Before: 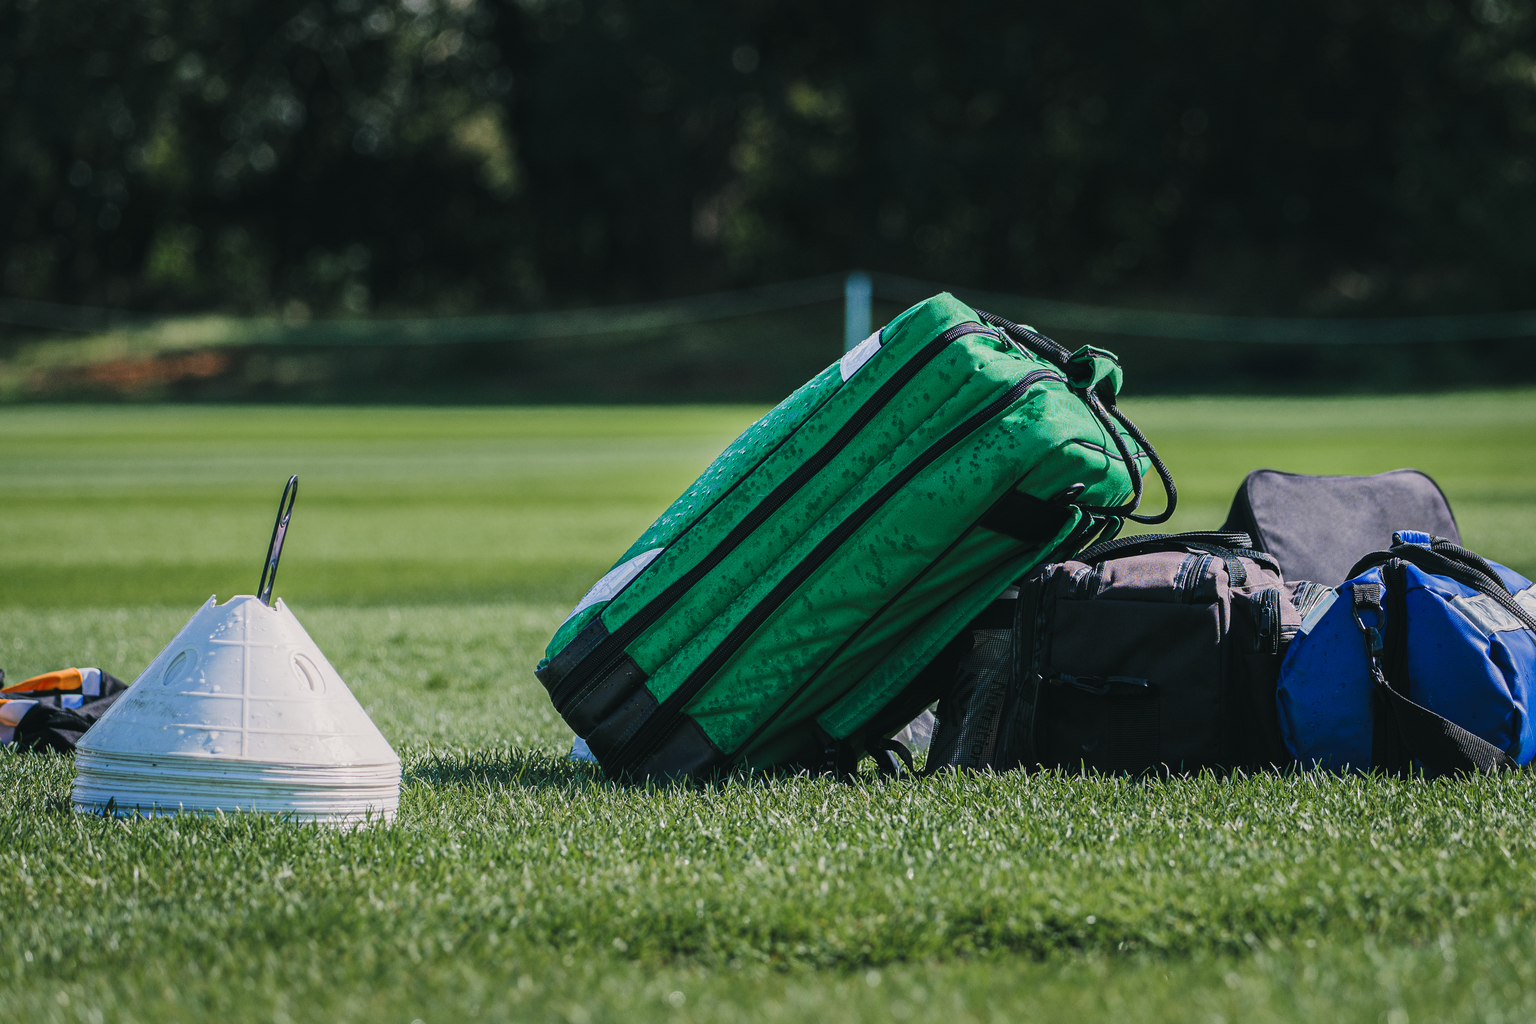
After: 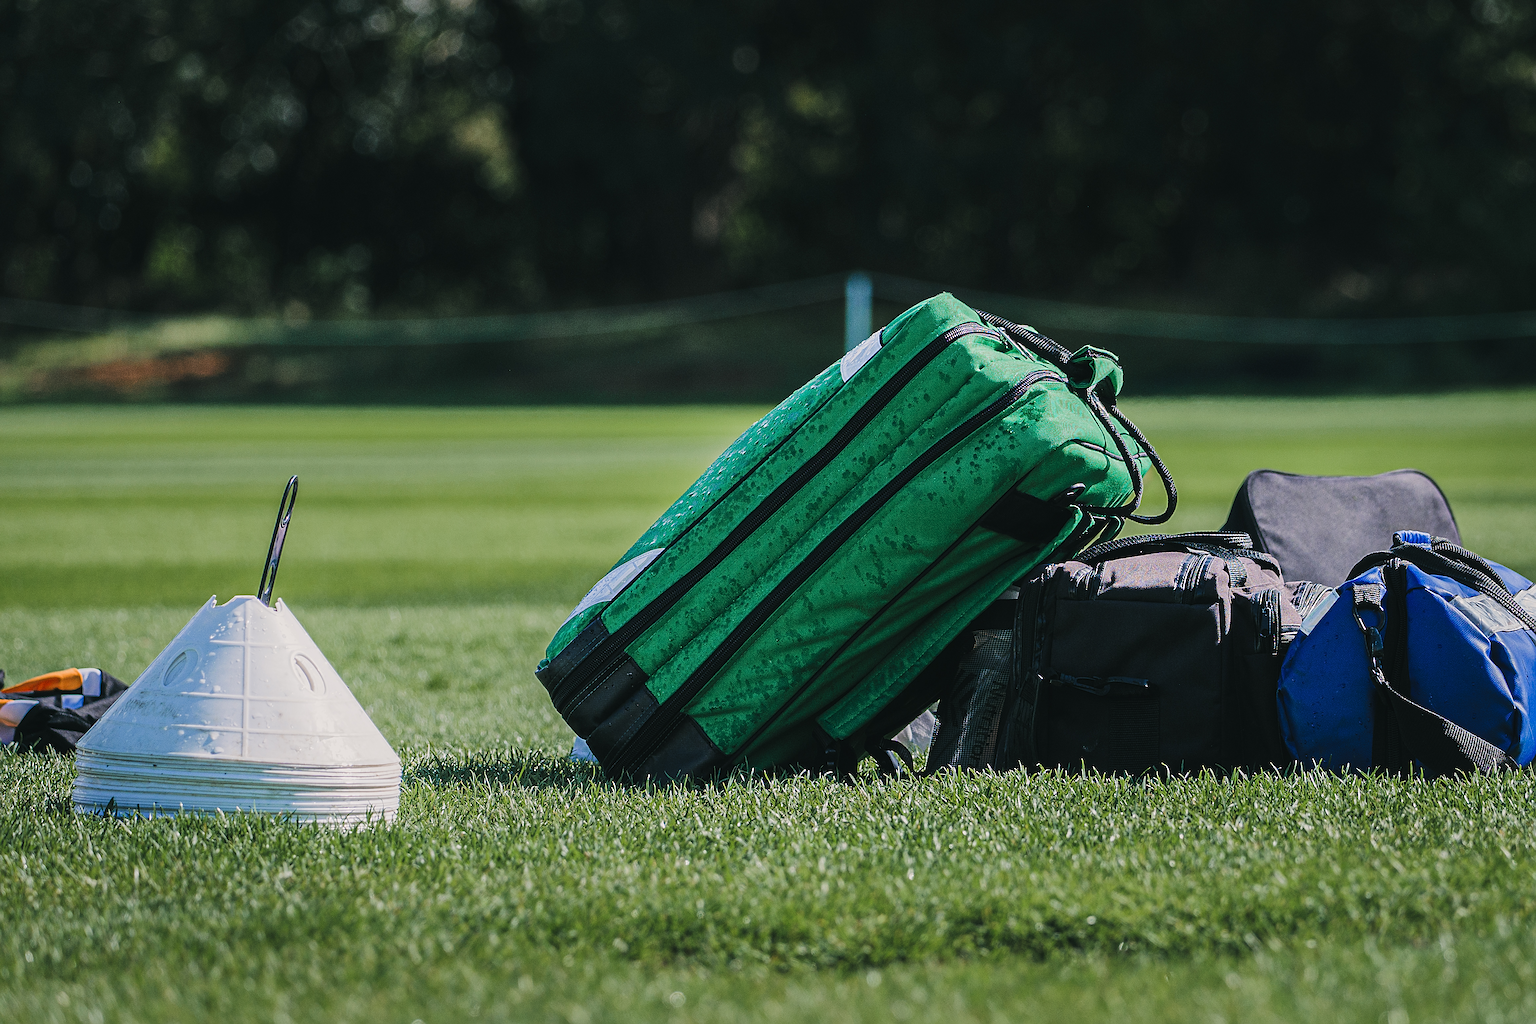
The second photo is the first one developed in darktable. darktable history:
sharpen: radius 2.536, amount 0.627
